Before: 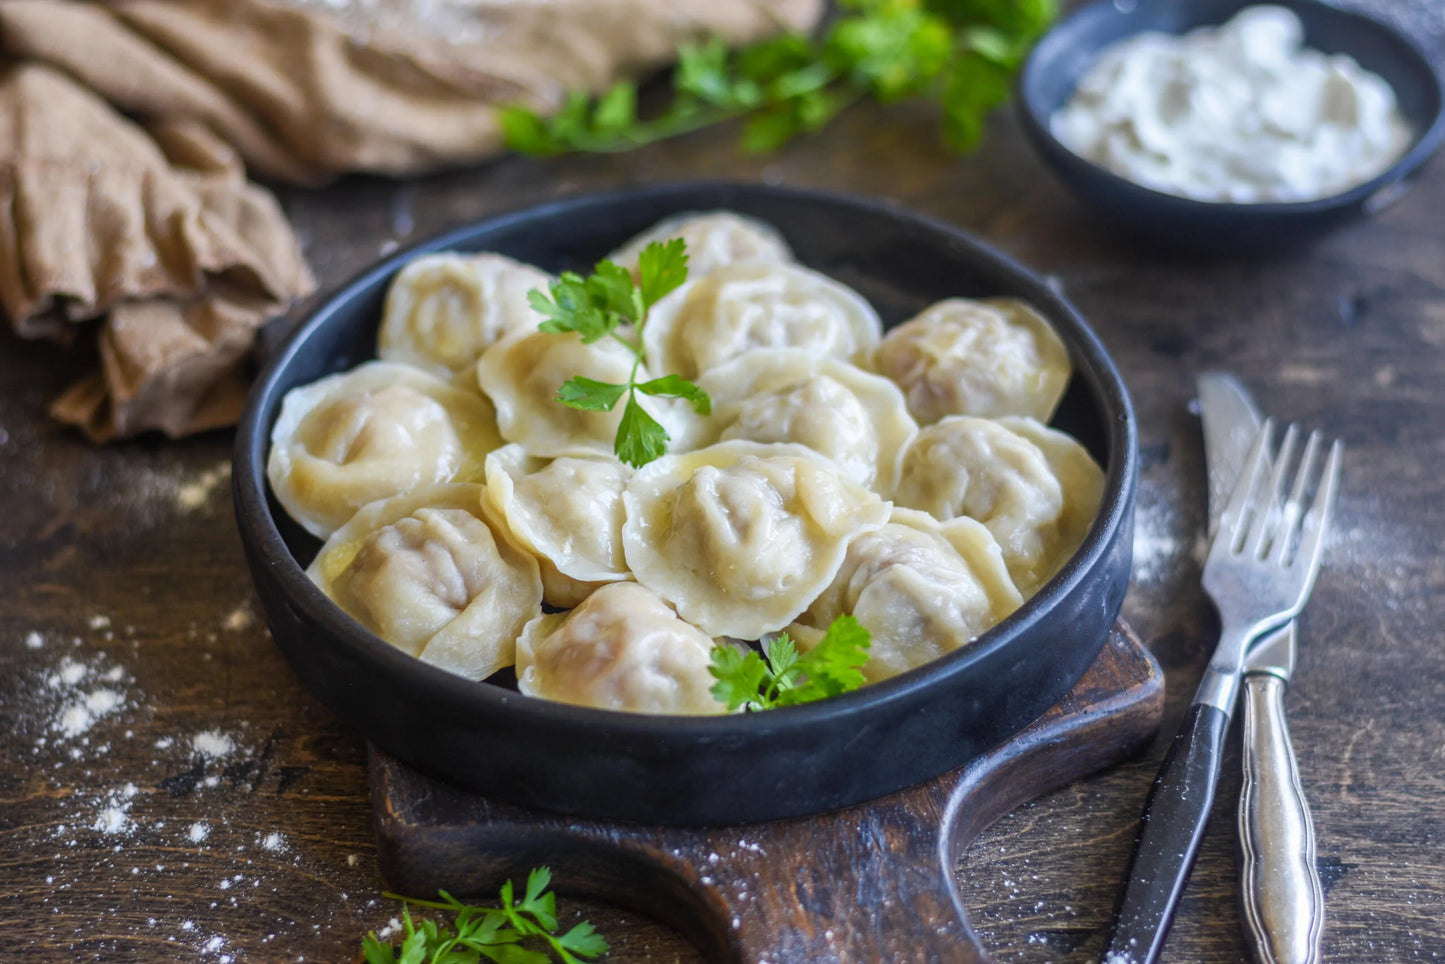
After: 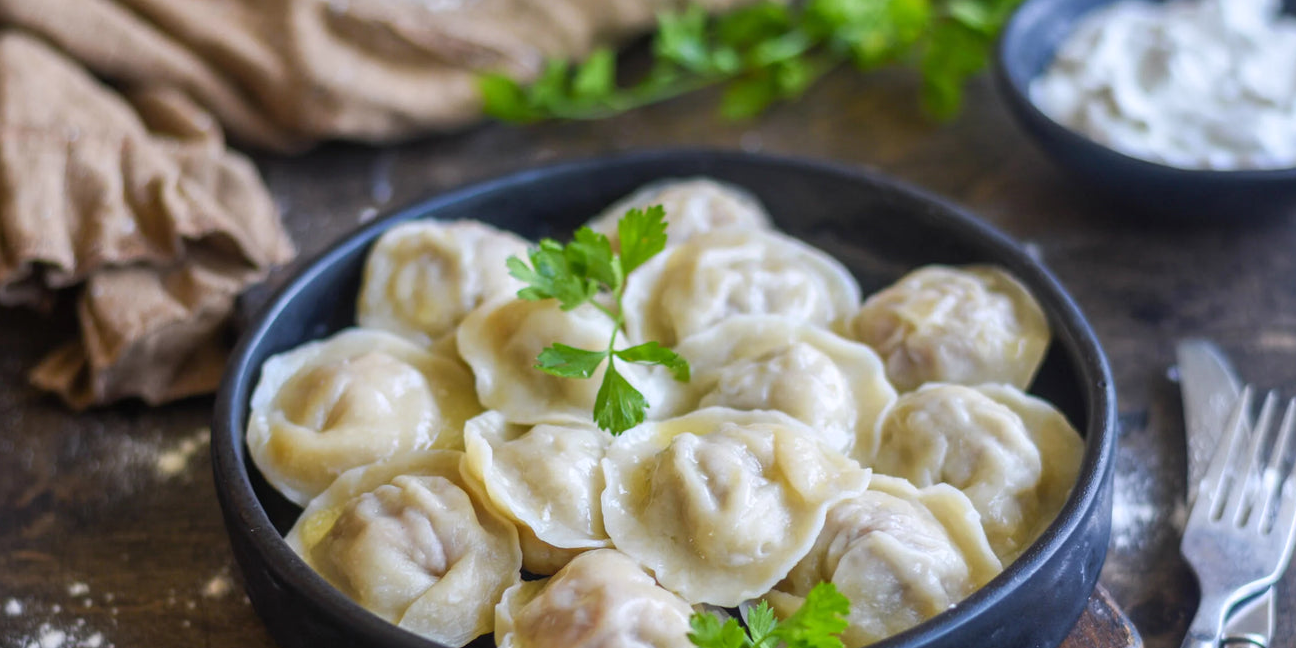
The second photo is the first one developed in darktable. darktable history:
white balance: red 1.004, blue 1.024
crop: left 1.509%, top 3.452%, right 7.696%, bottom 28.452%
